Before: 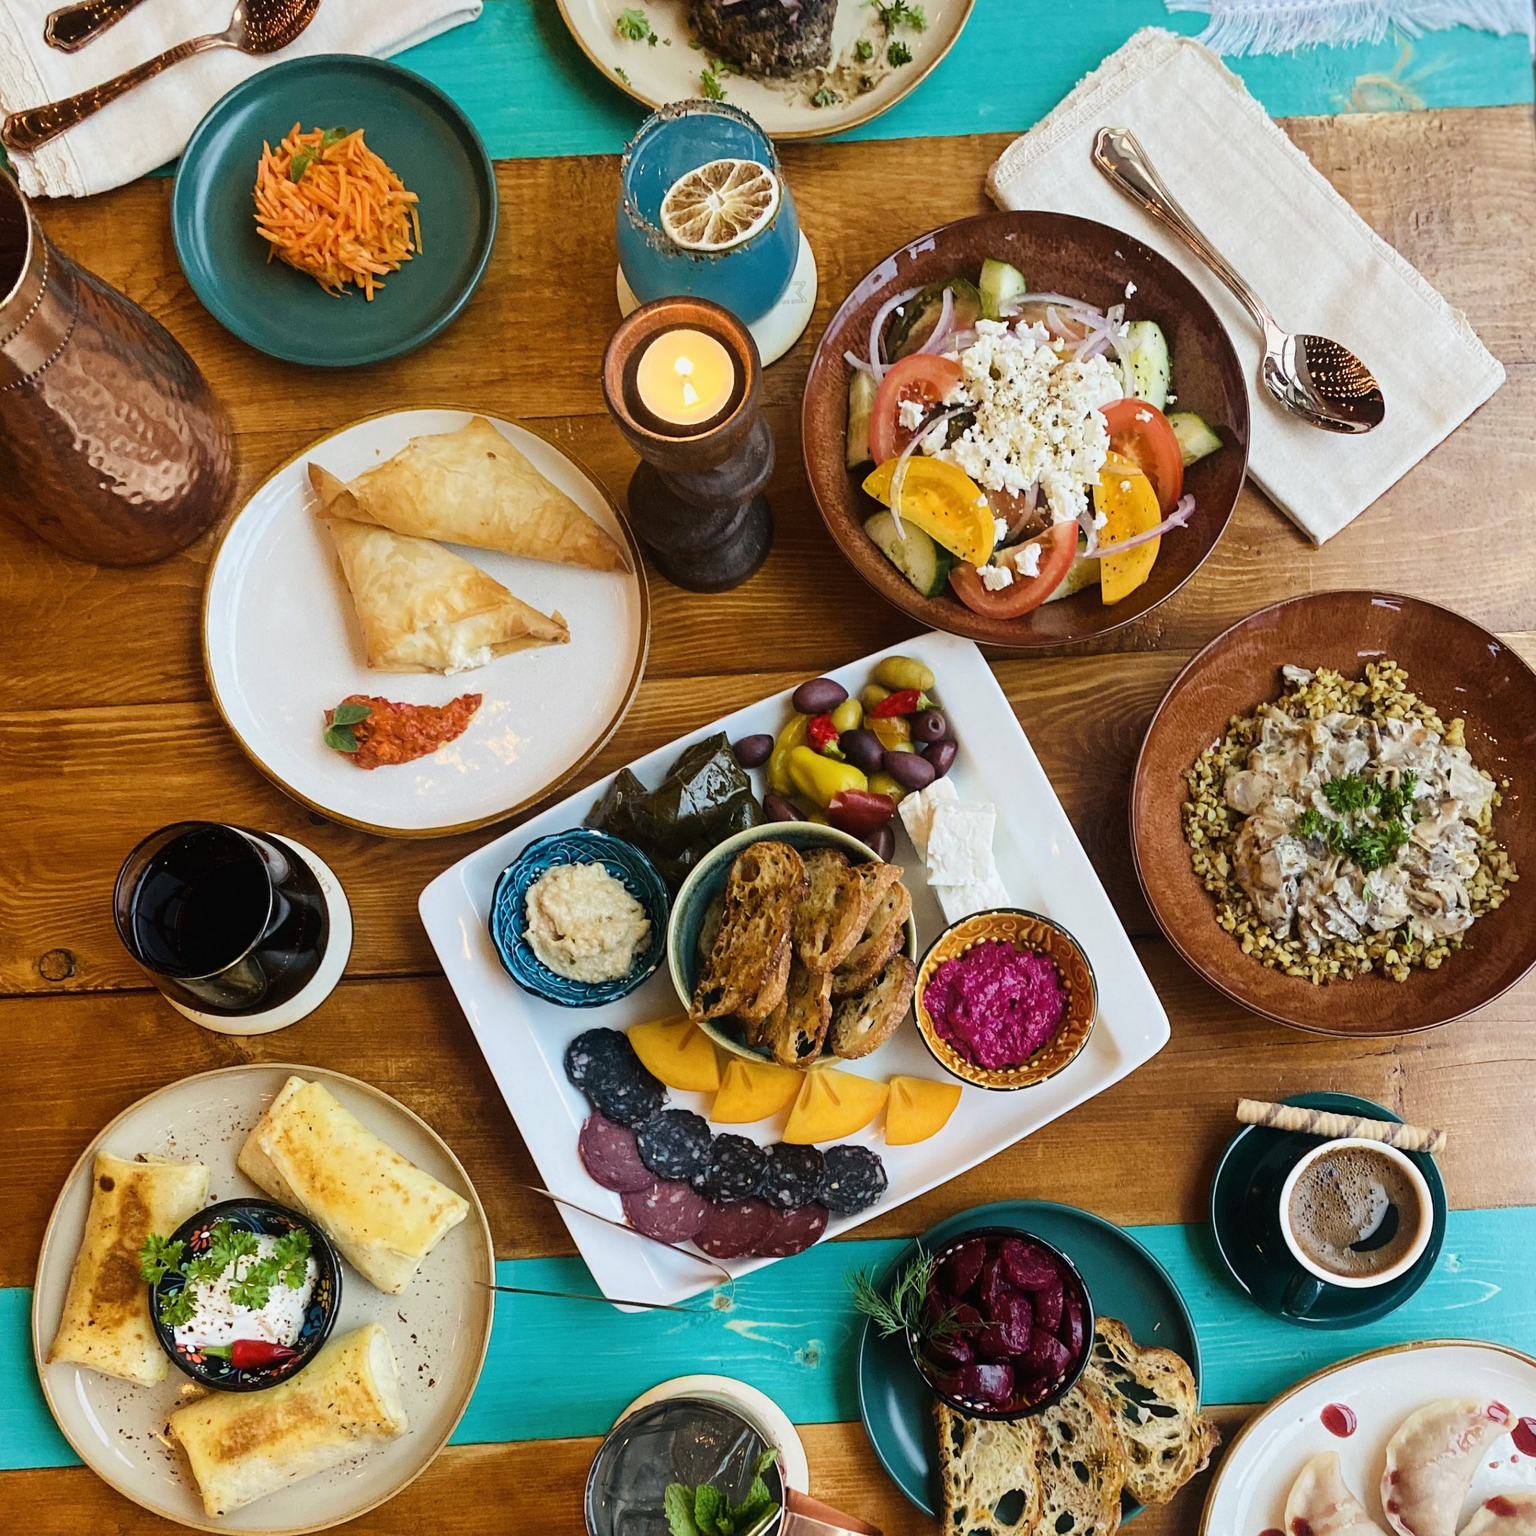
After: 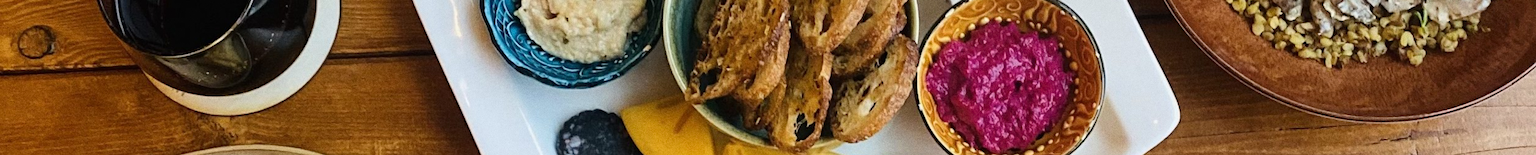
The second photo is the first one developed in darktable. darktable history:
rotate and perspective: rotation 0.226°, lens shift (vertical) -0.042, crop left 0.023, crop right 0.982, crop top 0.006, crop bottom 0.994
crop and rotate: top 59.084%, bottom 30.916%
grain: on, module defaults
